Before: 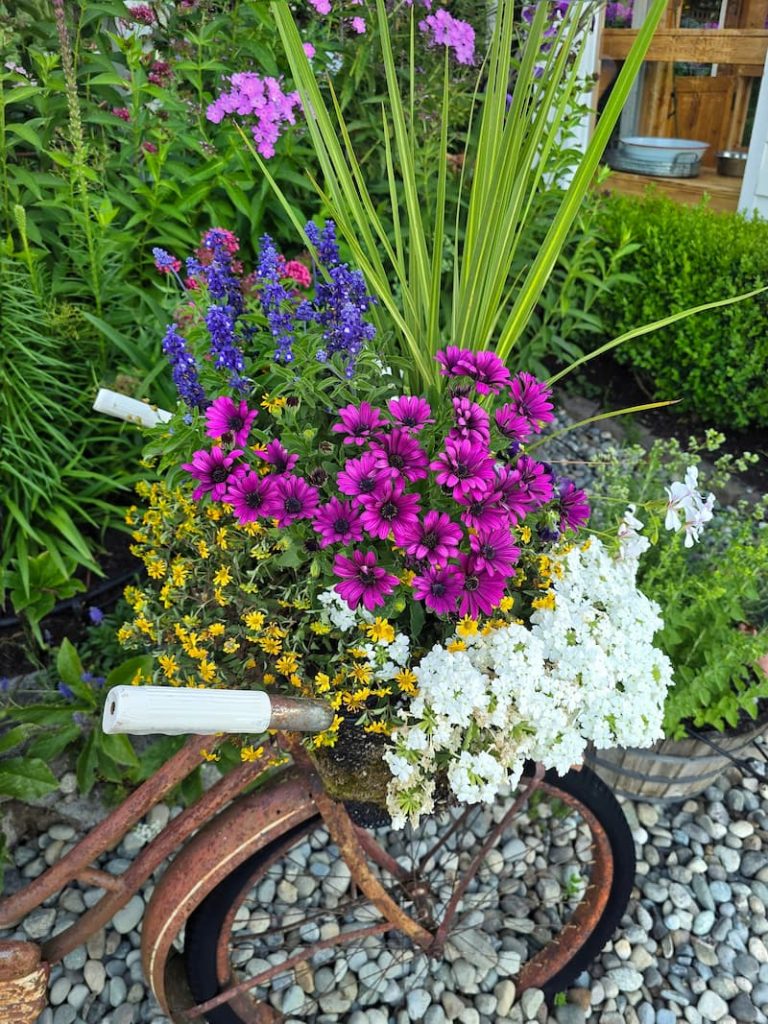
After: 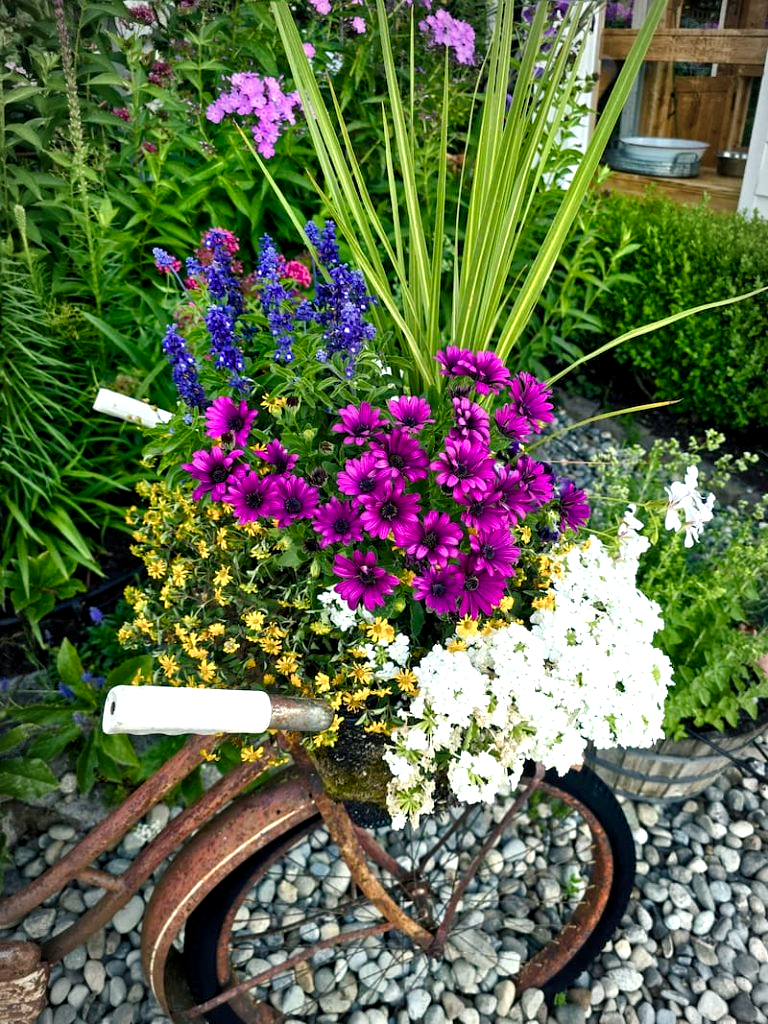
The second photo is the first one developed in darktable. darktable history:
color balance rgb: shadows lift › chroma 2.79%, shadows lift › hue 190.66°, power › hue 171.85°, highlights gain › chroma 2.16%, highlights gain › hue 75.26°, global offset › luminance -0.51%, perceptual saturation grading › highlights -33.8%, perceptual saturation grading › mid-tones 14.98%, perceptual saturation grading › shadows 48.43%, perceptual brilliance grading › highlights 15.68%, perceptual brilliance grading › mid-tones 6.62%, perceptual brilliance grading › shadows -14.98%, global vibrance 11.32%, contrast 5.05%
vignetting: fall-off radius 70%, automatic ratio true
